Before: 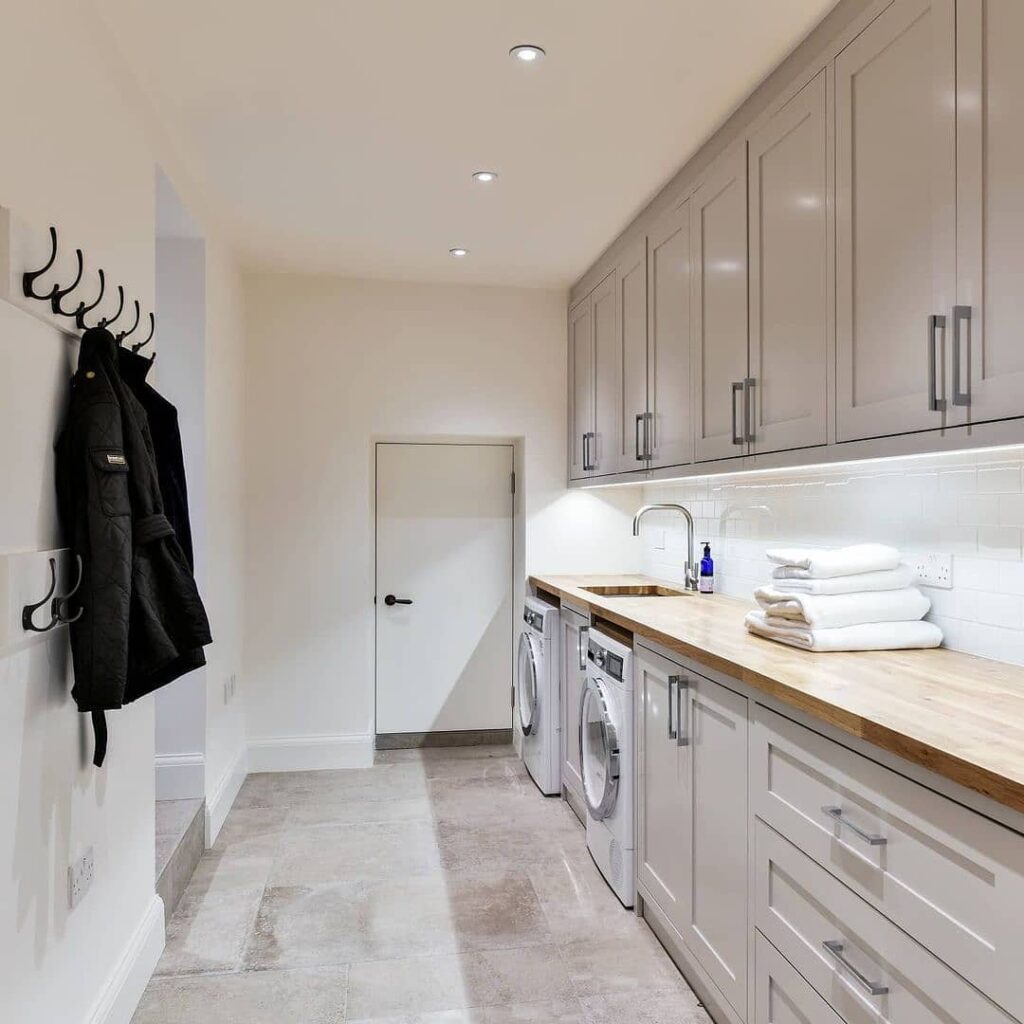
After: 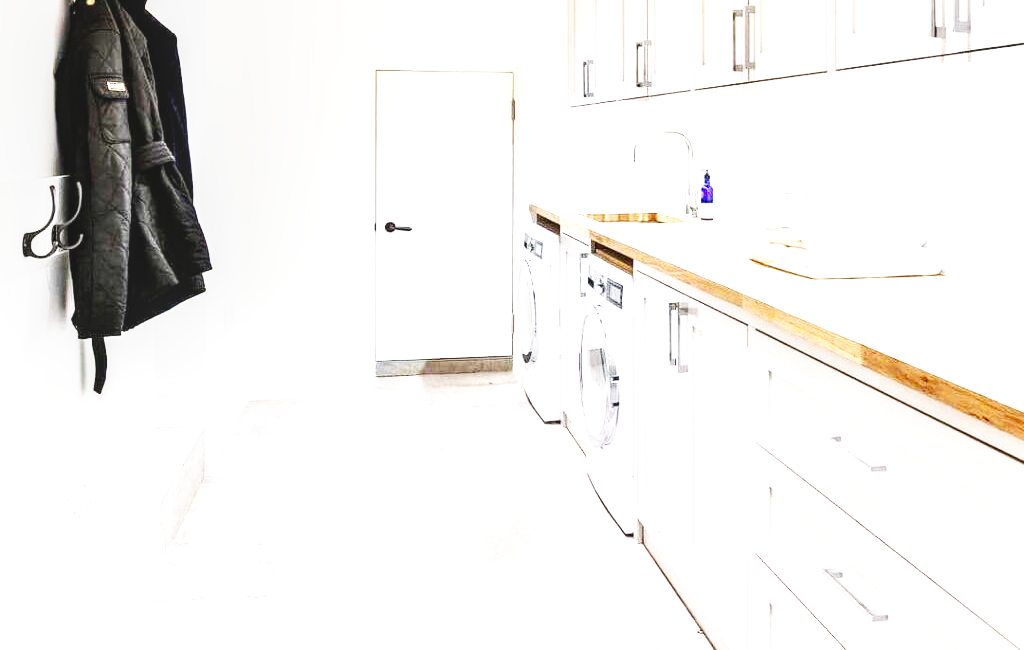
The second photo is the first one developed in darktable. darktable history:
local contrast: on, module defaults
exposure: black level correction 0, exposure 1.4 EV, compensate highlight preservation false
crop and rotate: top 36.435%
white balance: emerald 1
shadows and highlights: shadows 12, white point adjustment 1.2, highlights -0.36, soften with gaussian
base curve: curves: ch0 [(0, 0) (0.007, 0.004) (0.027, 0.03) (0.046, 0.07) (0.207, 0.54) (0.442, 0.872) (0.673, 0.972) (1, 1)], preserve colors none
